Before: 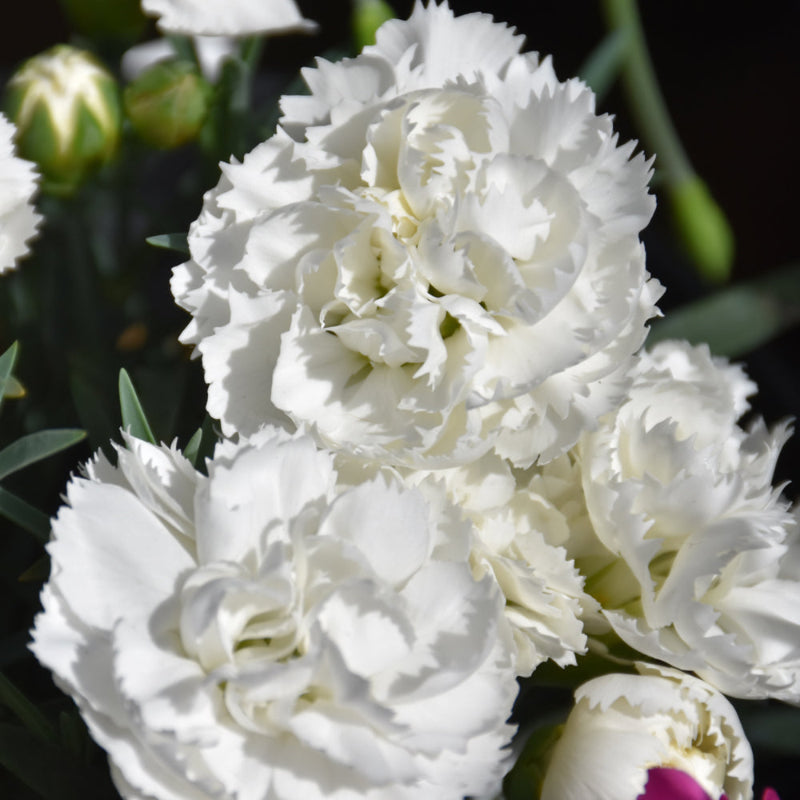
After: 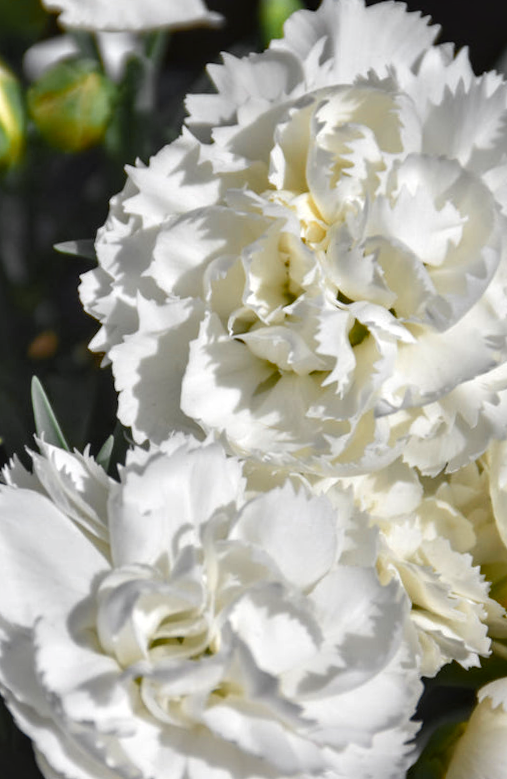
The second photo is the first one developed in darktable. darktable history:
crop and rotate: left 8.786%, right 24.548%
color zones: curves: ch0 [(0.257, 0.558) (0.75, 0.565)]; ch1 [(0.004, 0.857) (0.14, 0.416) (0.257, 0.695) (0.442, 0.032) (0.736, 0.266) (0.891, 0.741)]; ch2 [(0, 0.623) (0.112, 0.436) (0.271, 0.474) (0.516, 0.64) (0.743, 0.286)]
local contrast: detail 130%
rotate and perspective: rotation 0.074°, lens shift (vertical) 0.096, lens shift (horizontal) -0.041, crop left 0.043, crop right 0.952, crop top 0.024, crop bottom 0.979
